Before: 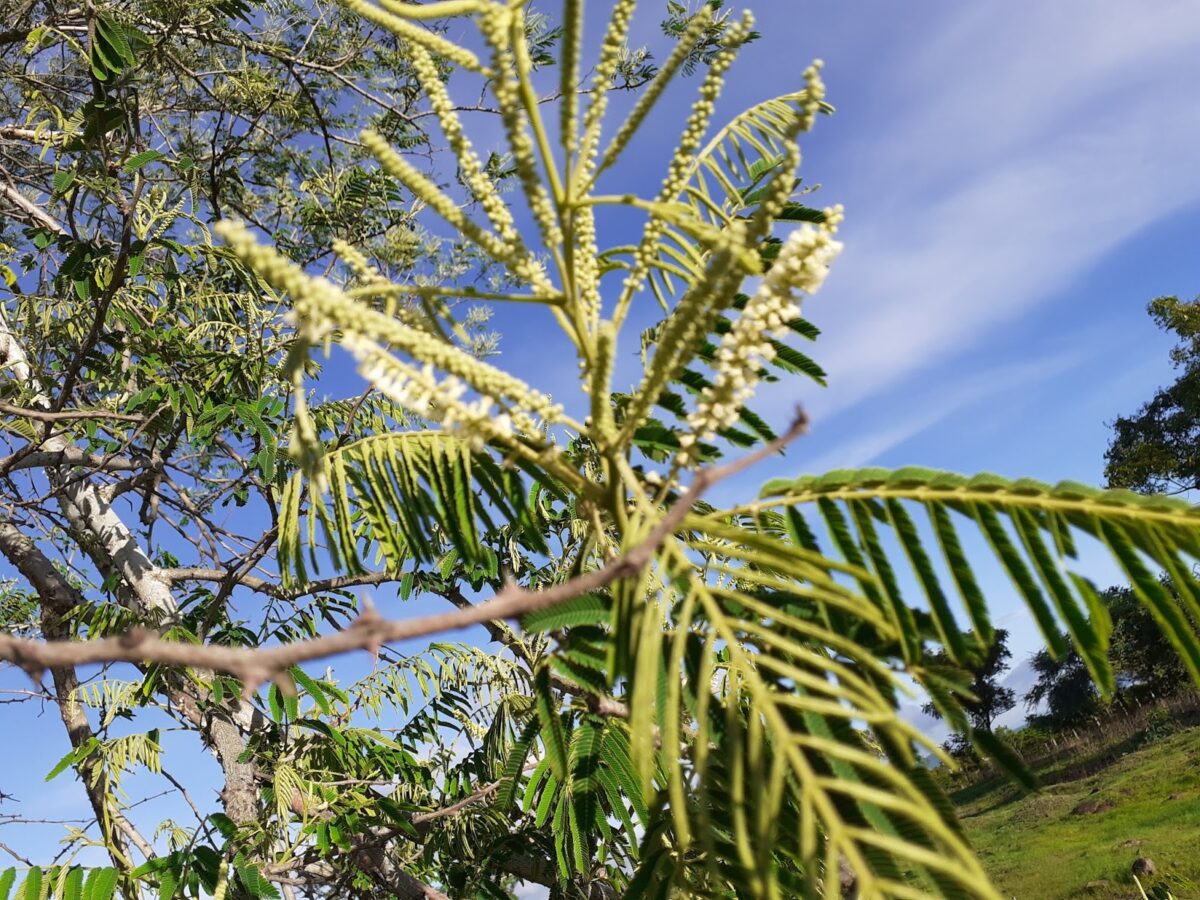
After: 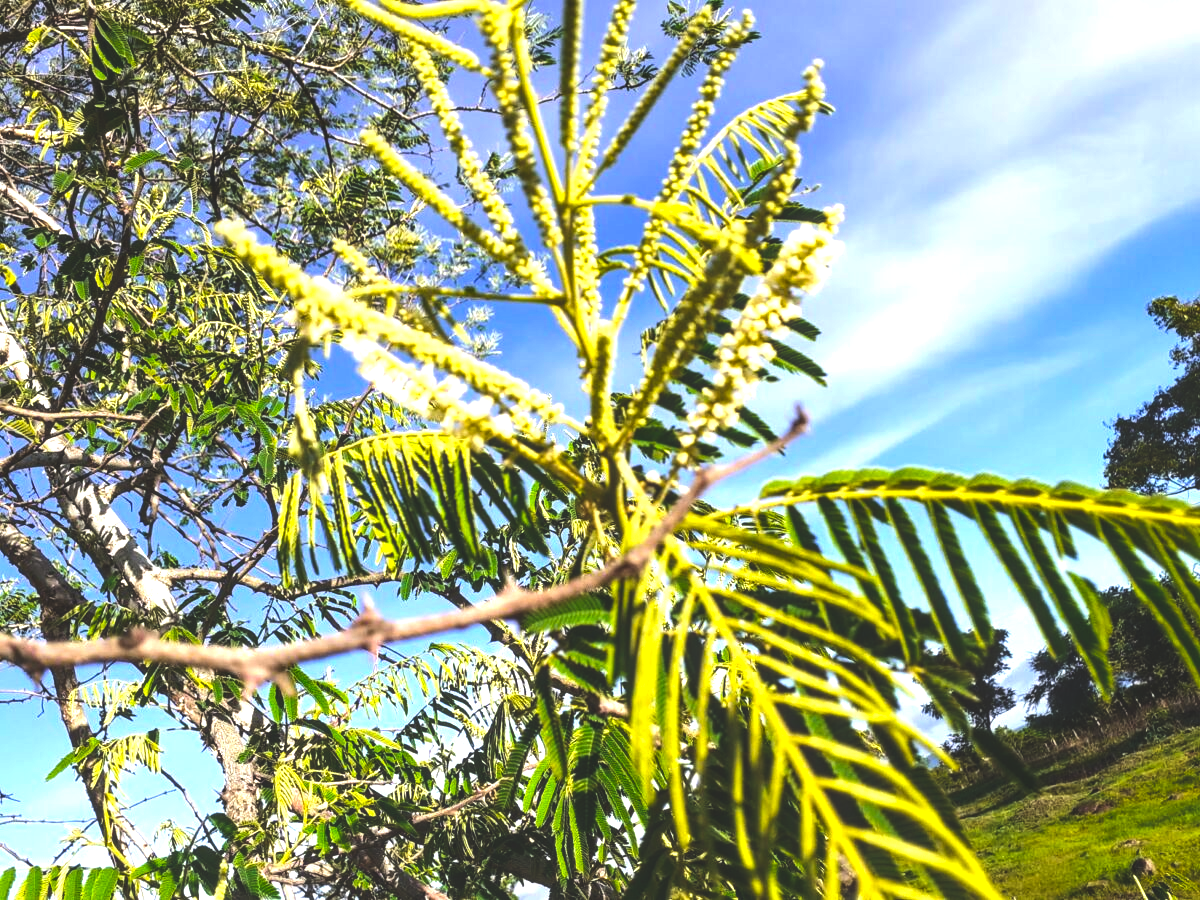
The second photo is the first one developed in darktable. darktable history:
color balance rgb: global offset › luminance 1.996%, perceptual saturation grading › global saturation 11.514%, perceptual brilliance grading › highlights 10.207%, perceptual brilliance grading › mid-tones 5.323%, global vibrance 41.906%
local contrast: on, module defaults
tone equalizer: -8 EV -0.753 EV, -7 EV -0.669 EV, -6 EV -0.619 EV, -5 EV -0.362 EV, -3 EV 0.39 EV, -2 EV 0.6 EV, -1 EV 0.697 EV, +0 EV 0.741 EV, edges refinement/feathering 500, mask exposure compensation -1.57 EV, preserve details no
